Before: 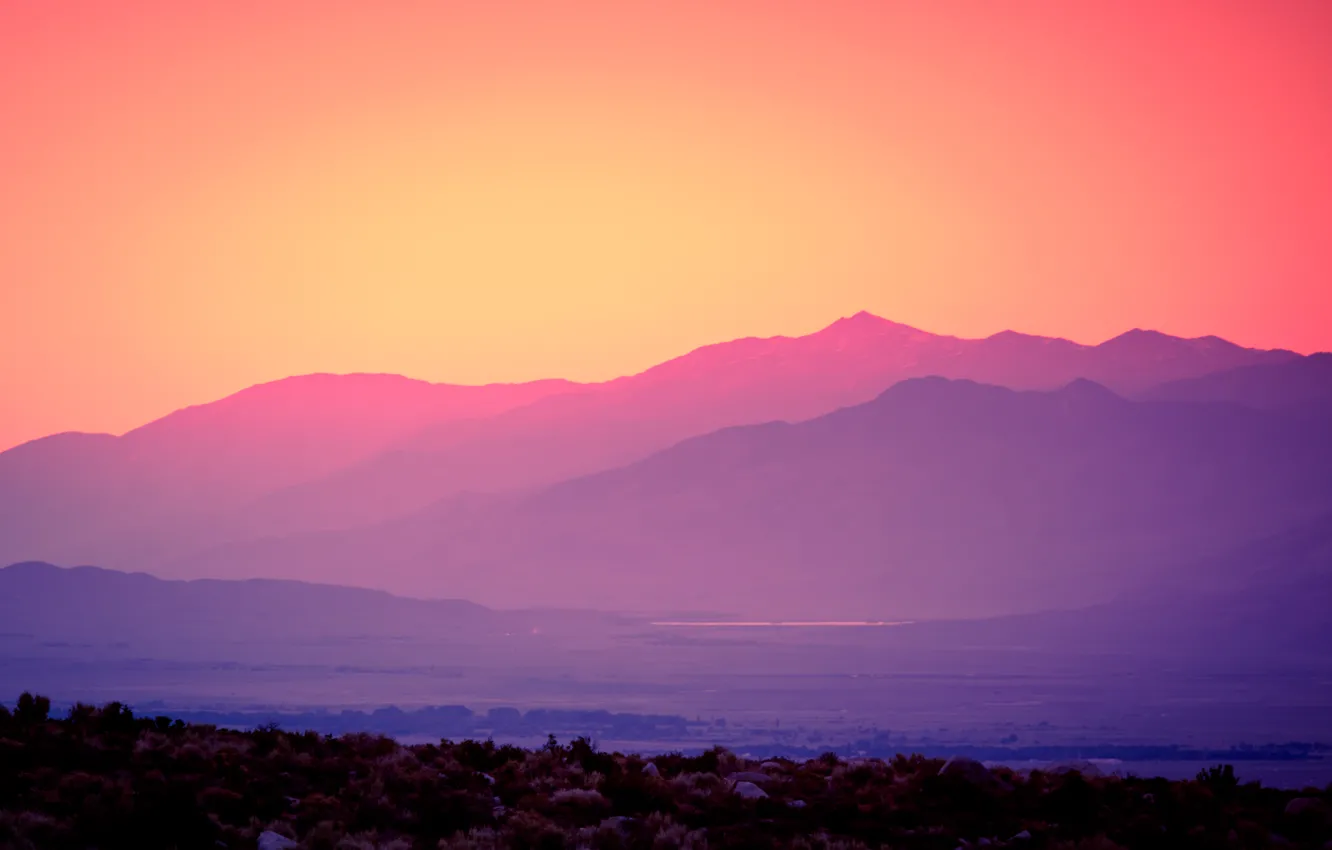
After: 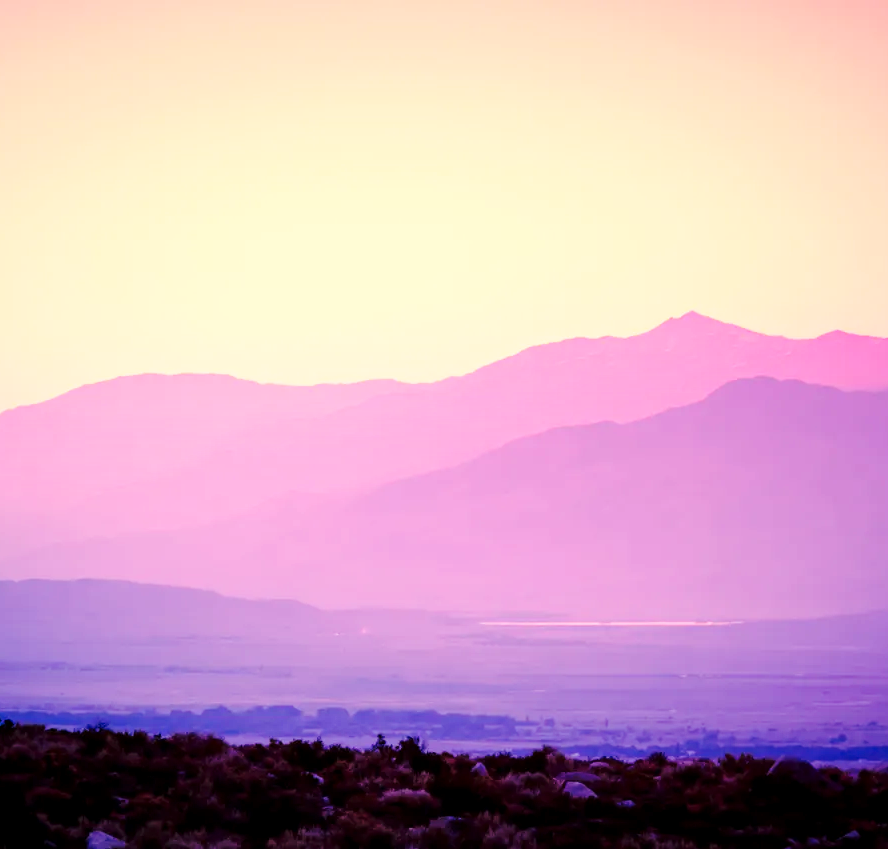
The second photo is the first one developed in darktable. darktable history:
base curve: curves: ch0 [(0, 0) (0.028, 0.03) (0.121, 0.232) (0.46, 0.748) (0.859, 0.968) (1, 1)], preserve colors none
exposure: black level correction 0.001, exposure 0.498 EV, compensate highlight preservation false
crop and rotate: left 12.87%, right 20.428%
